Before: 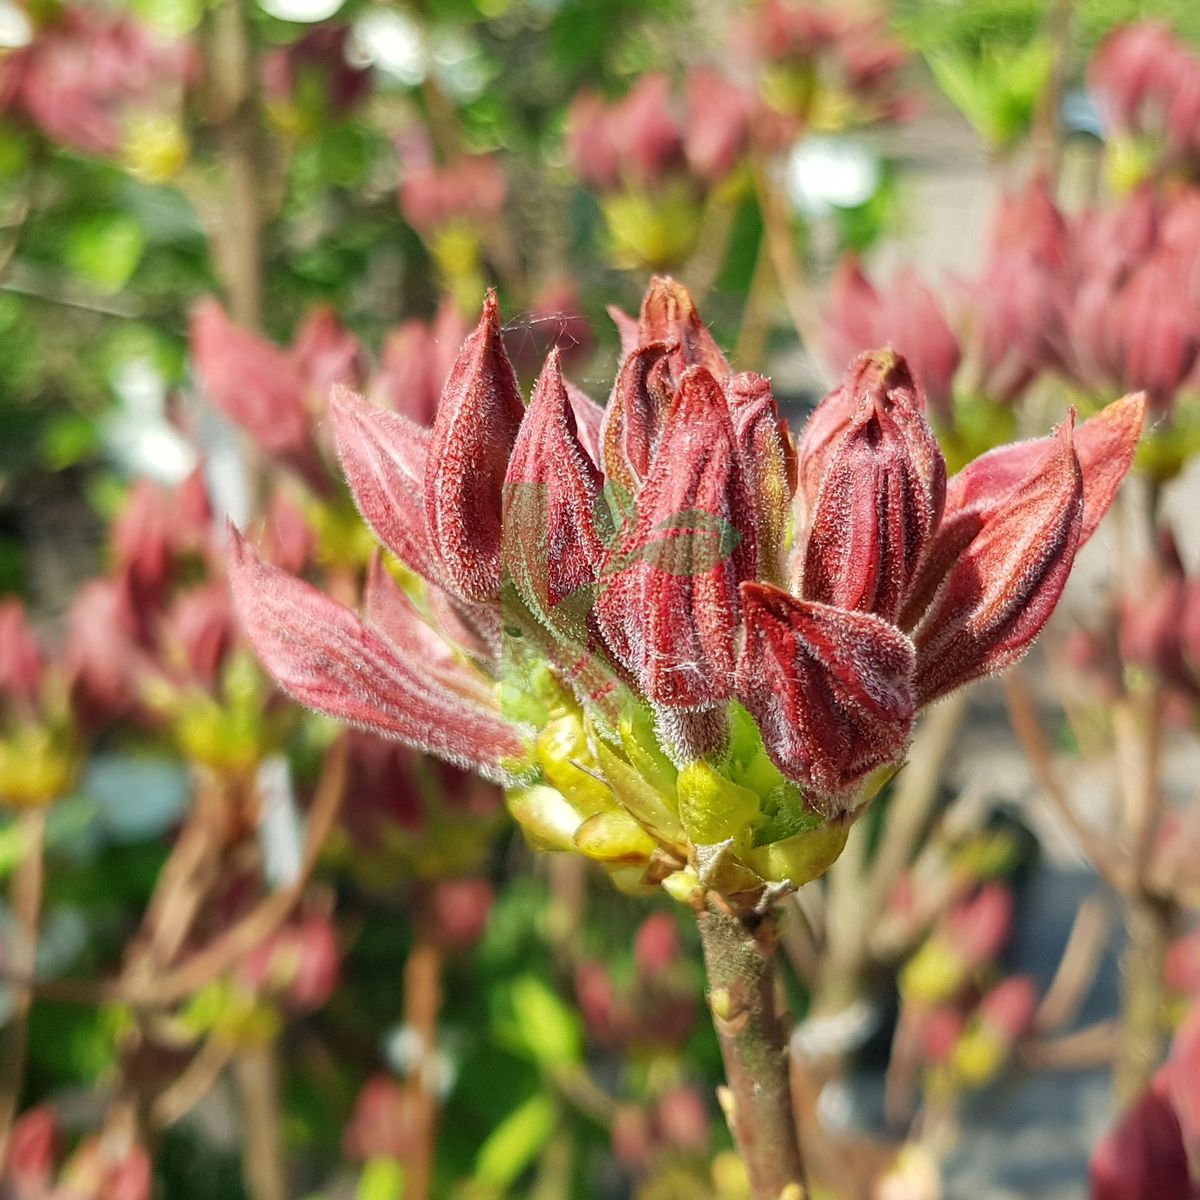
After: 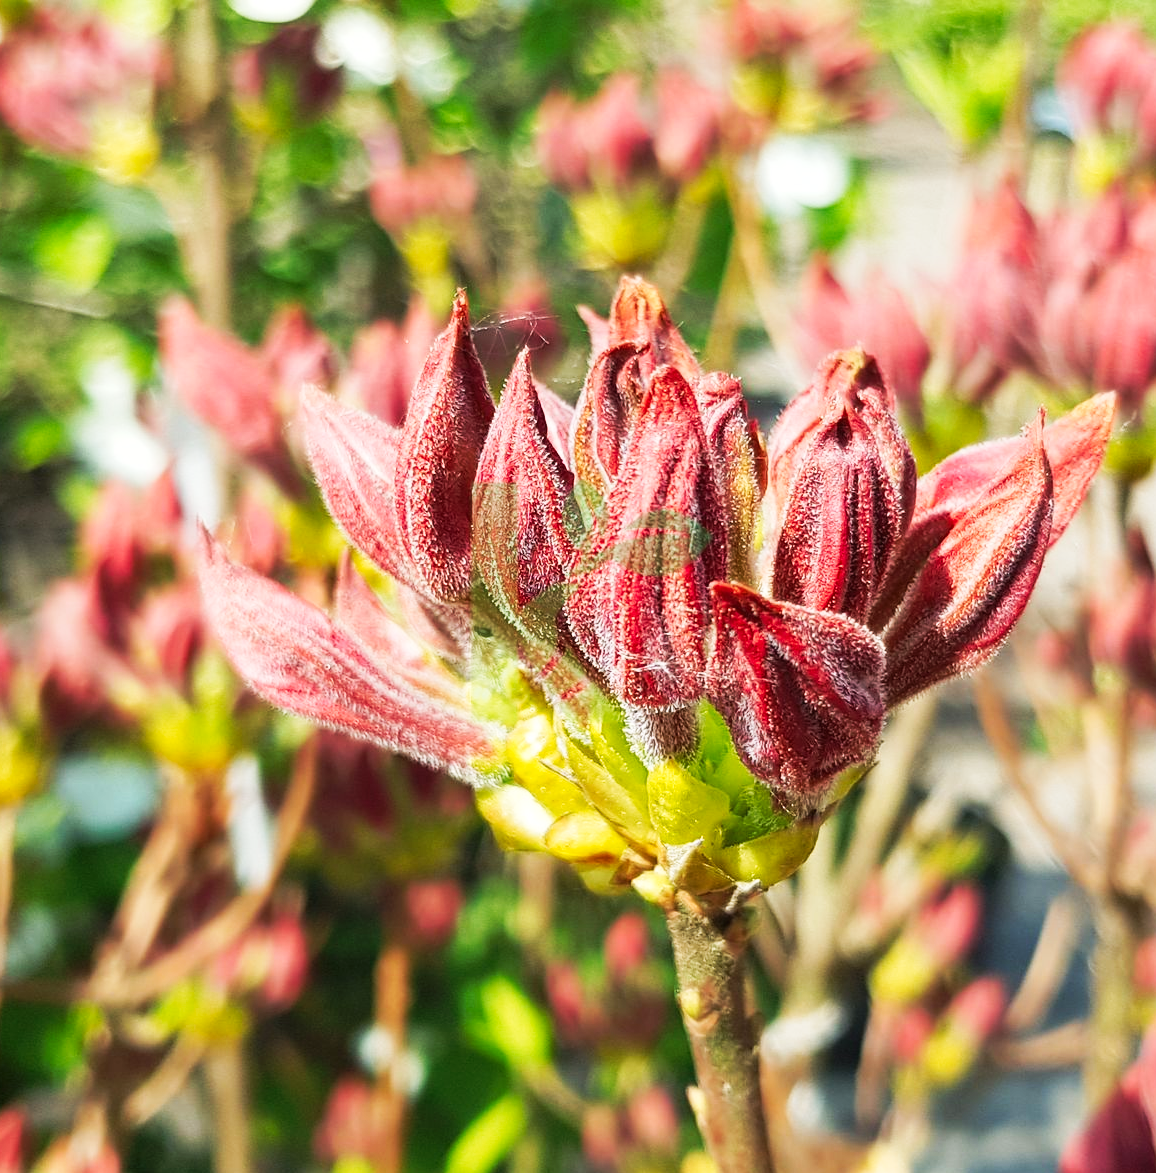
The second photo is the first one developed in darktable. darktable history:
tone curve: curves: ch0 [(0, 0) (0.003, 0.017) (0.011, 0.018) (0.025, 0.03) (0.044, 0.051) (0.069, 0.075) (0.1, 0.104) (0.136, 0.138) (0.177, 0.183) (0.224, 0.237) (0.277, 0.294) (0.335, 0.361) (0.399, 0.446) (0.468, 0.552) (0.543, 0.66) (0.623, 0.753) (0.709, 0.843) (0.801, 0.912) (0.898, 0.962) (1, 1)], preserve colors none
crop and rotate: left 2.536%, right 1.107%, bottom 2.246%
